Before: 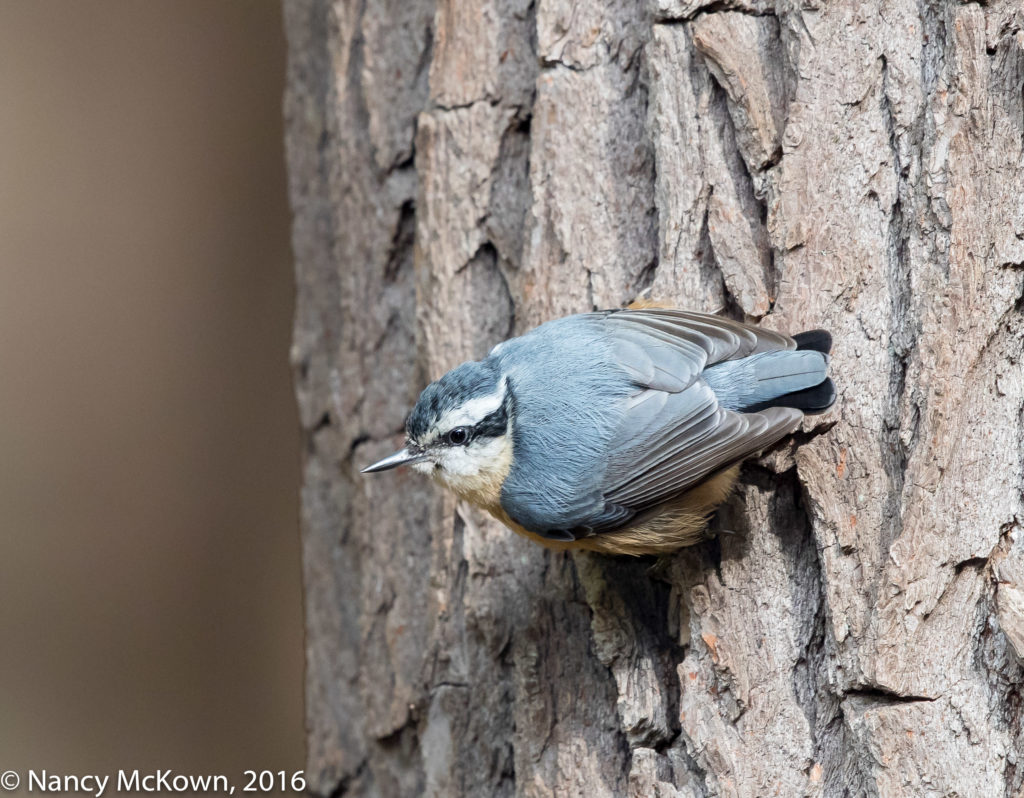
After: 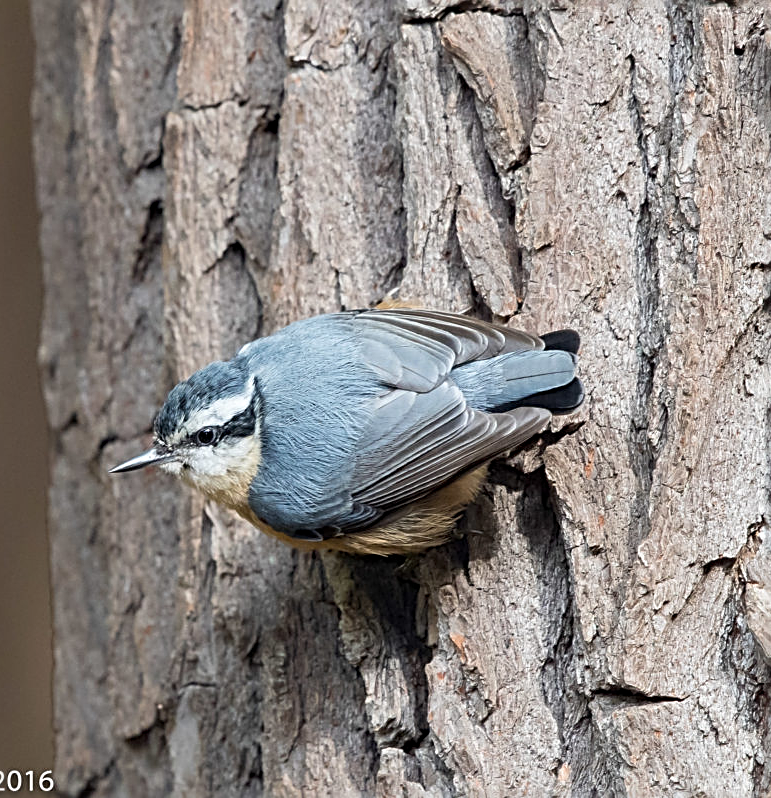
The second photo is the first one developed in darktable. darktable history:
crop and rotate: left 24.614%
shadows and highlights: soften with gaussian
sharpen: radius 2.558, amount 0.643
